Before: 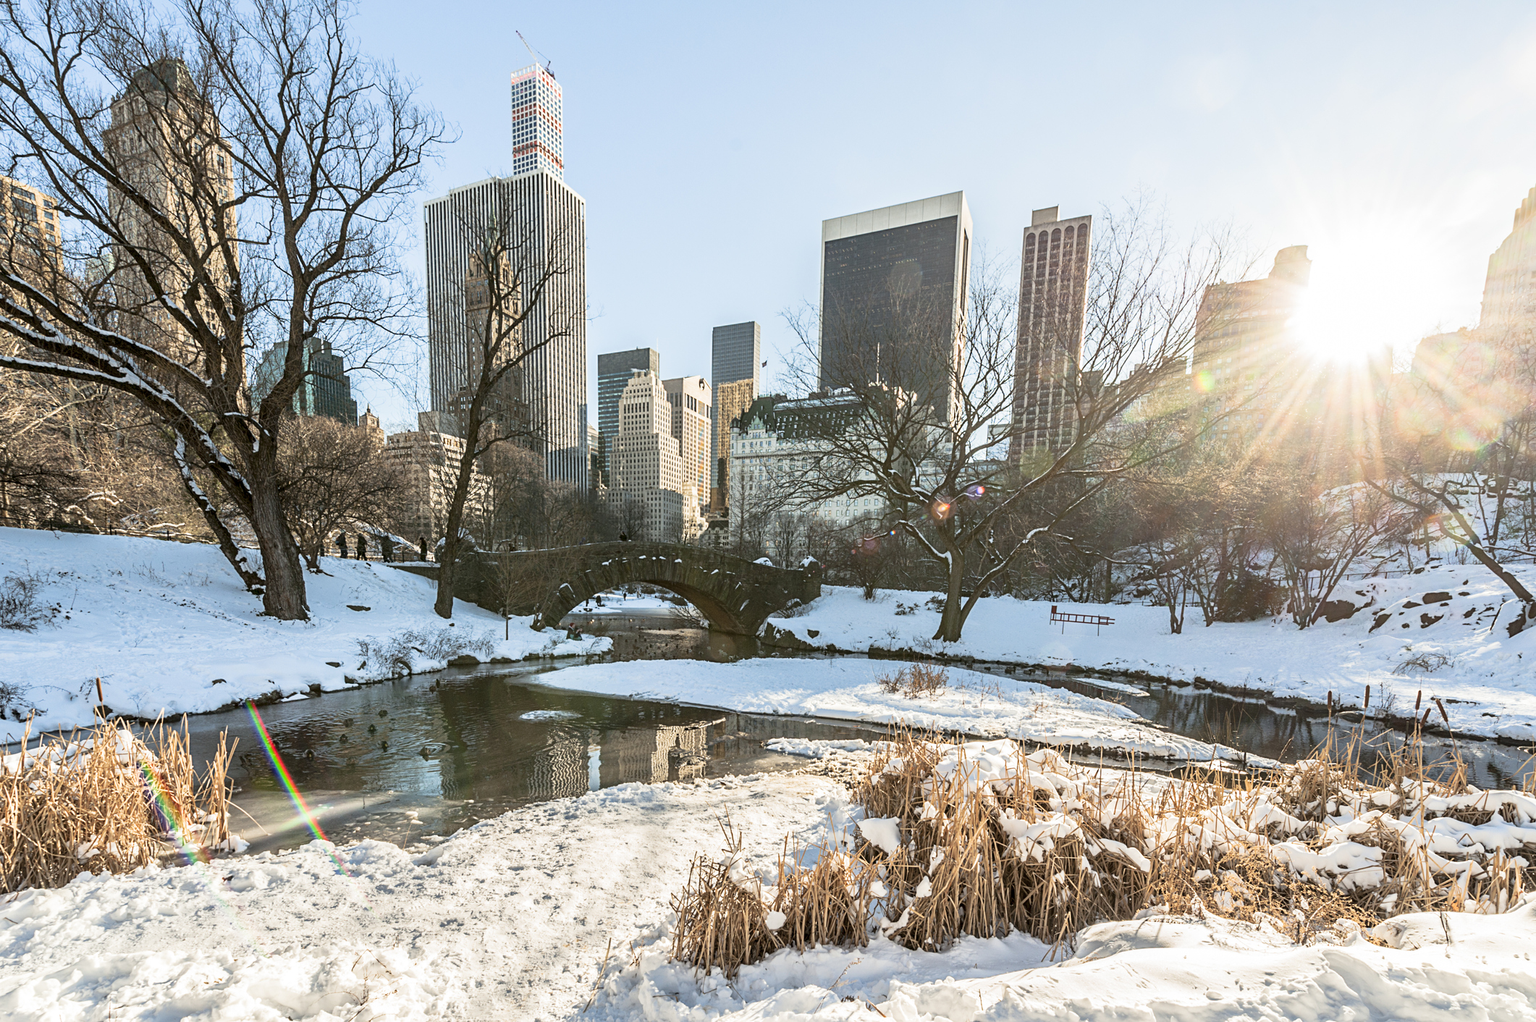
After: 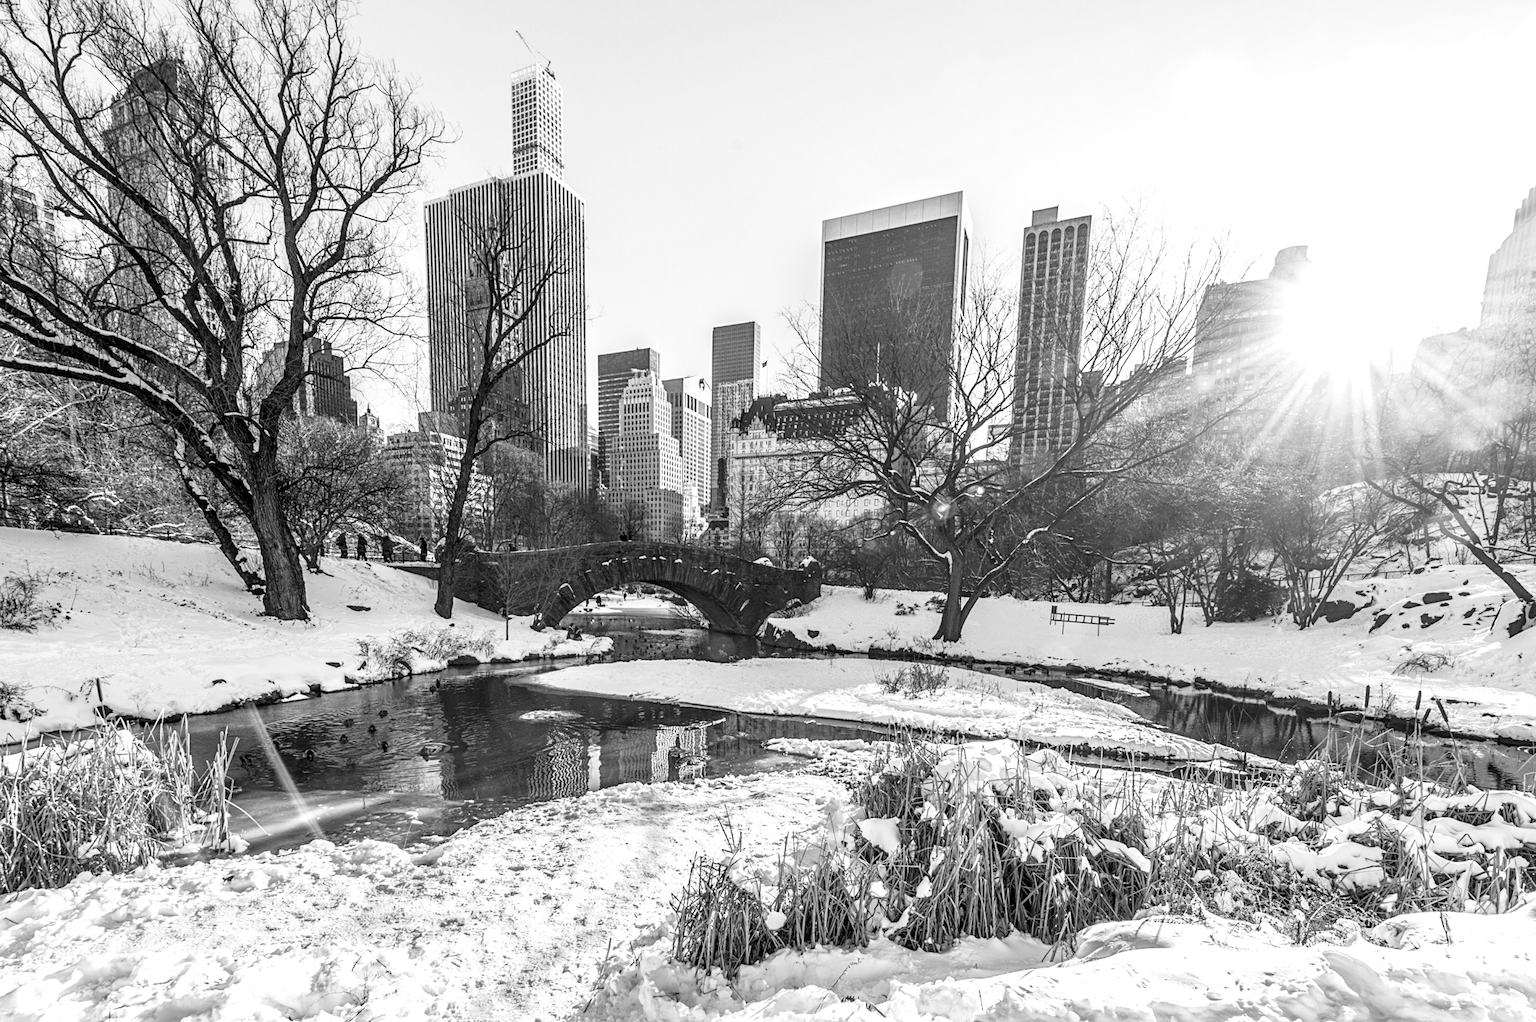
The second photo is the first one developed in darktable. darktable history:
velvia: on, module defaults
color calibration: output gray [0.253, 0.26, 0.487, 0], gray › normalize channels true, illuminant same as pipeline (D50), adaptation XYZ, x 0.346, y 0.359, gamut compression 0
local contrast: detail 130%
shadows and highlights: radius 110.86, shadows 51.09, white point adjustment 9.16, highlights -4.17, highlights color adjustment 32.2%, soften with gaussian
